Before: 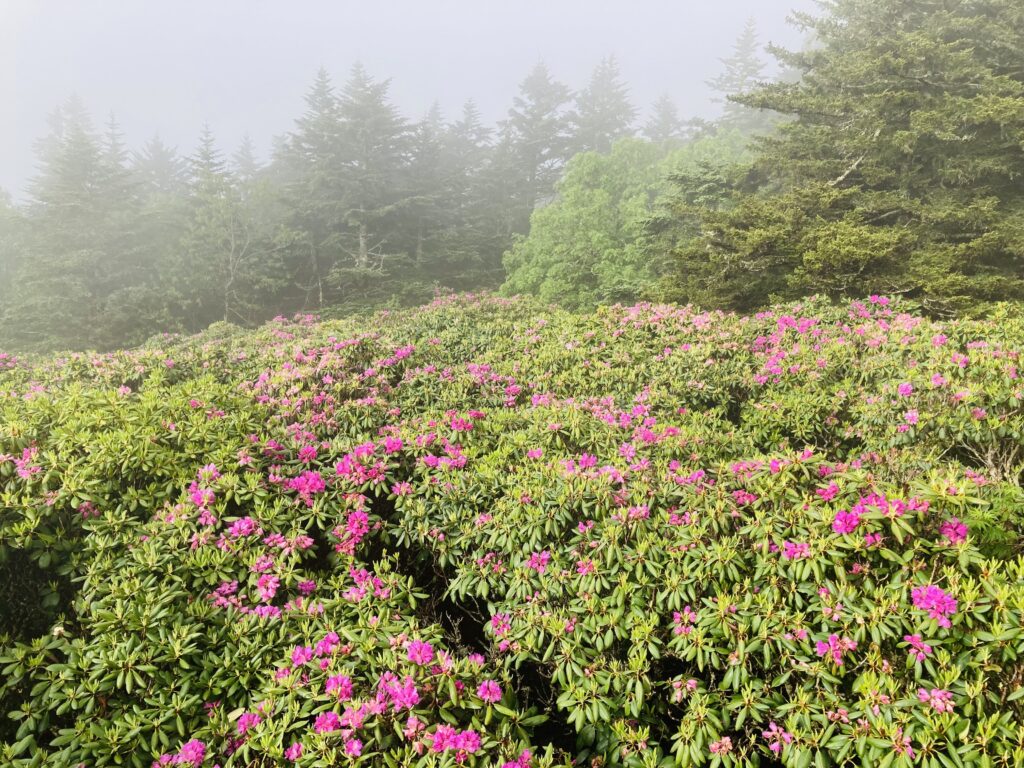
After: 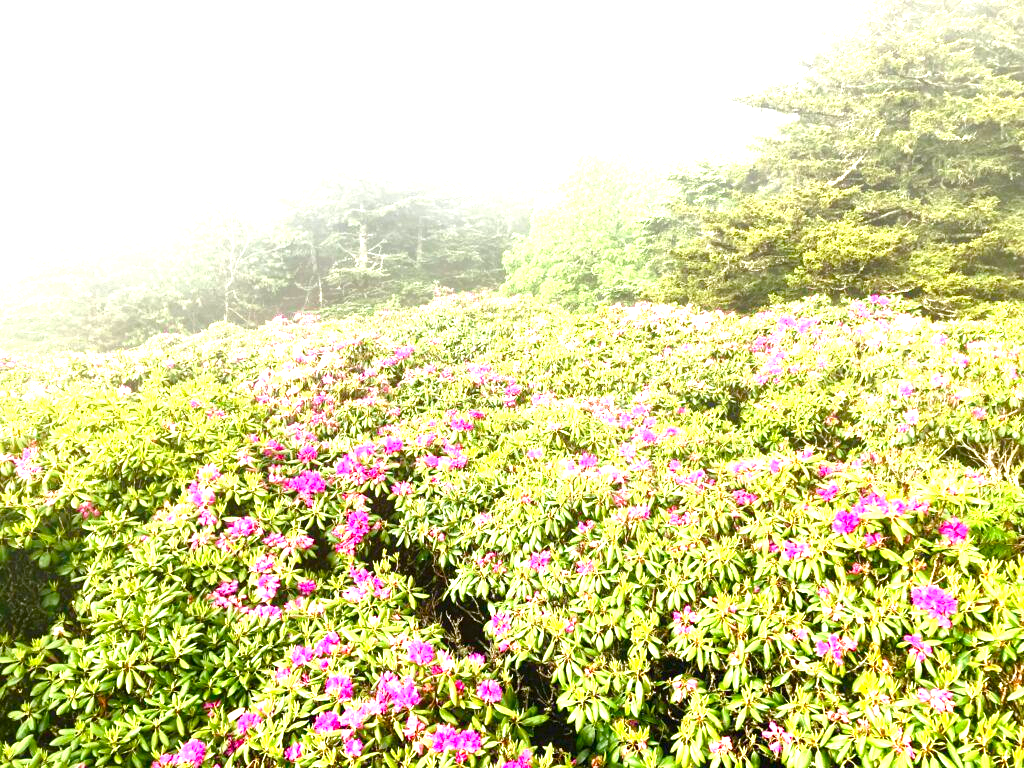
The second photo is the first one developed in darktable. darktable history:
exposure: black level correction 0, exposure 1.667 EV, compensate highlight preservation false
local contrast: mode bilateral grid, contrast 20, coarseness 50, detail 132%, midtone range 0.2
color balance rgb: perceptual saturation grading › global saturation 20%, perceptual saturation grading › highlights -25.305%, perceptual saturation grading › shadows 50.23%
